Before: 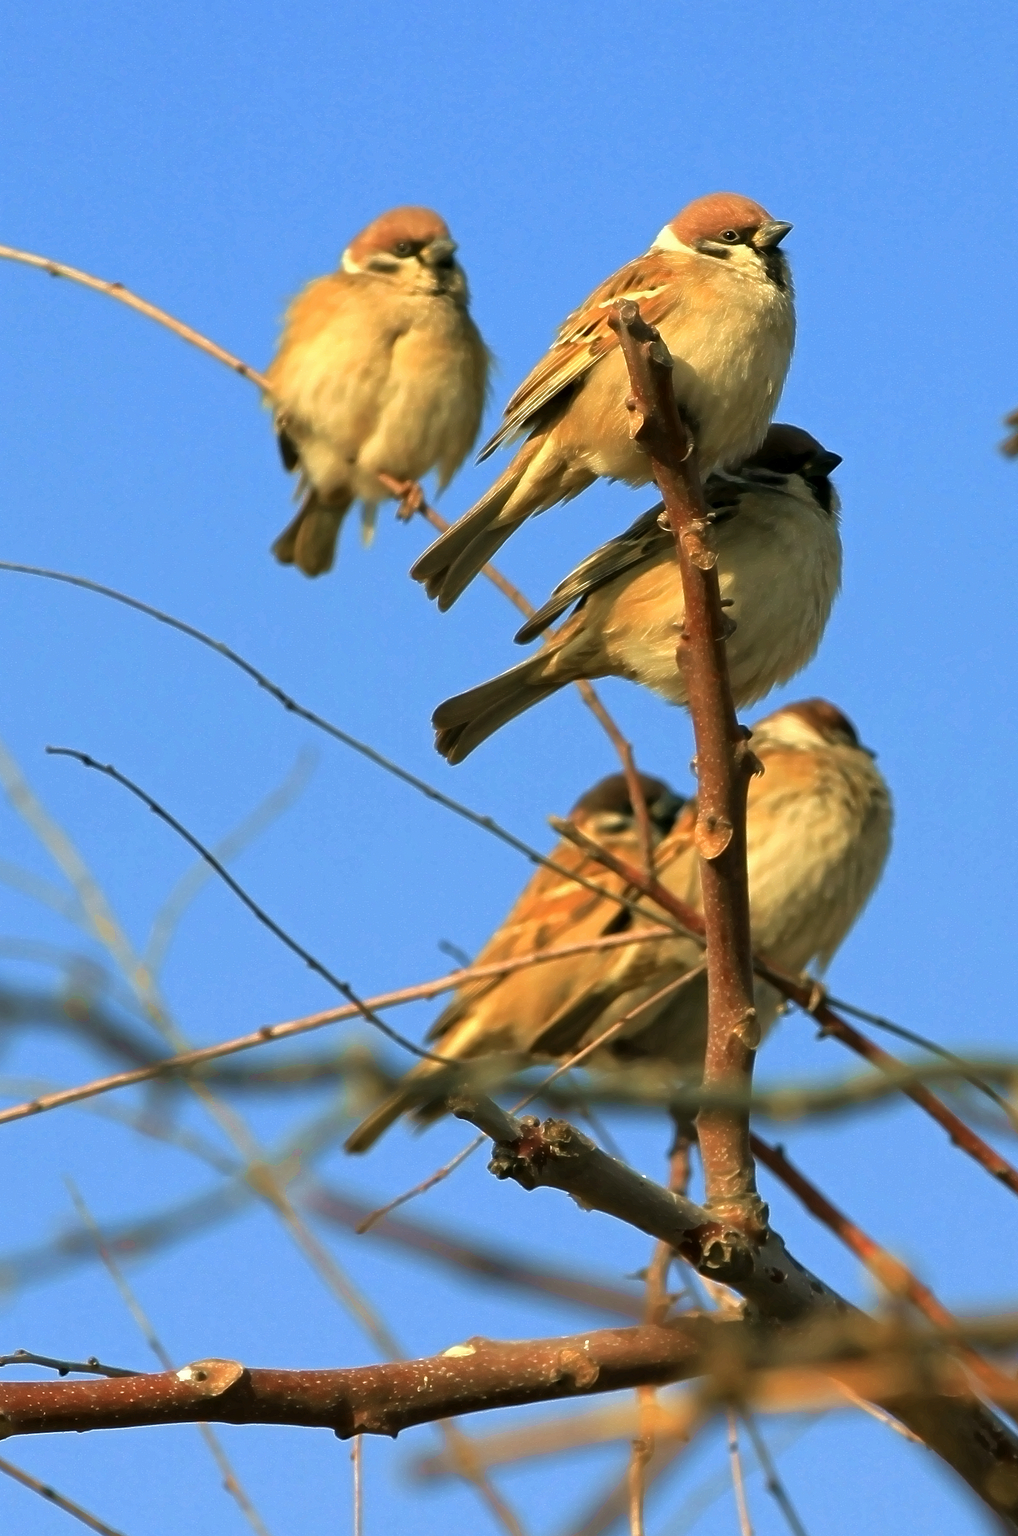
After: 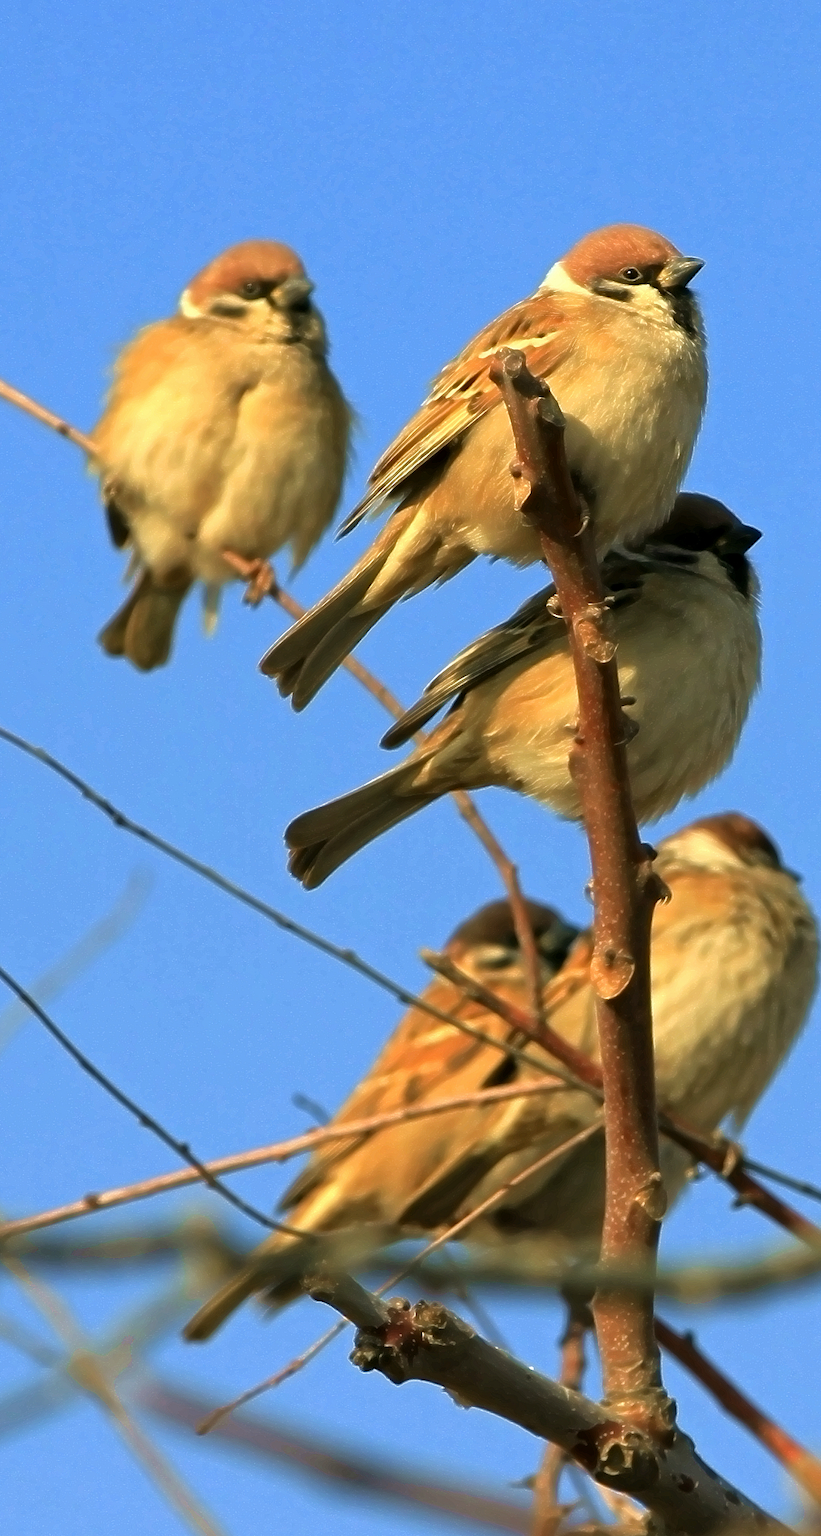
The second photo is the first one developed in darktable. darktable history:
crop: left 18.434%, right 12.18%, bottom 13.986%
